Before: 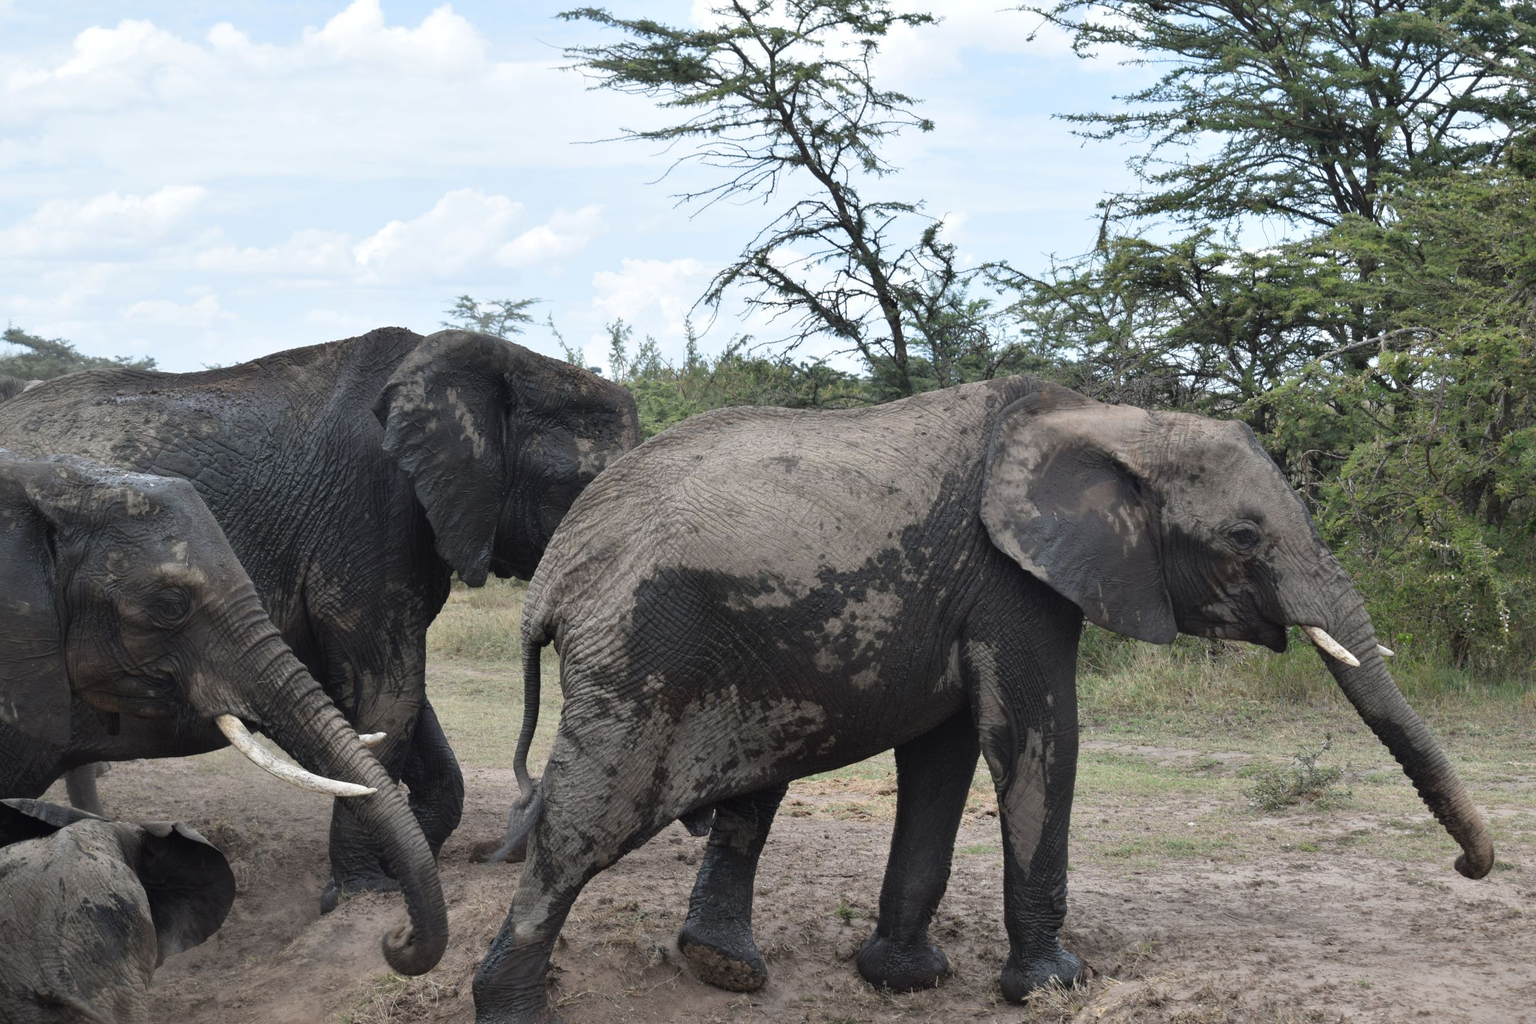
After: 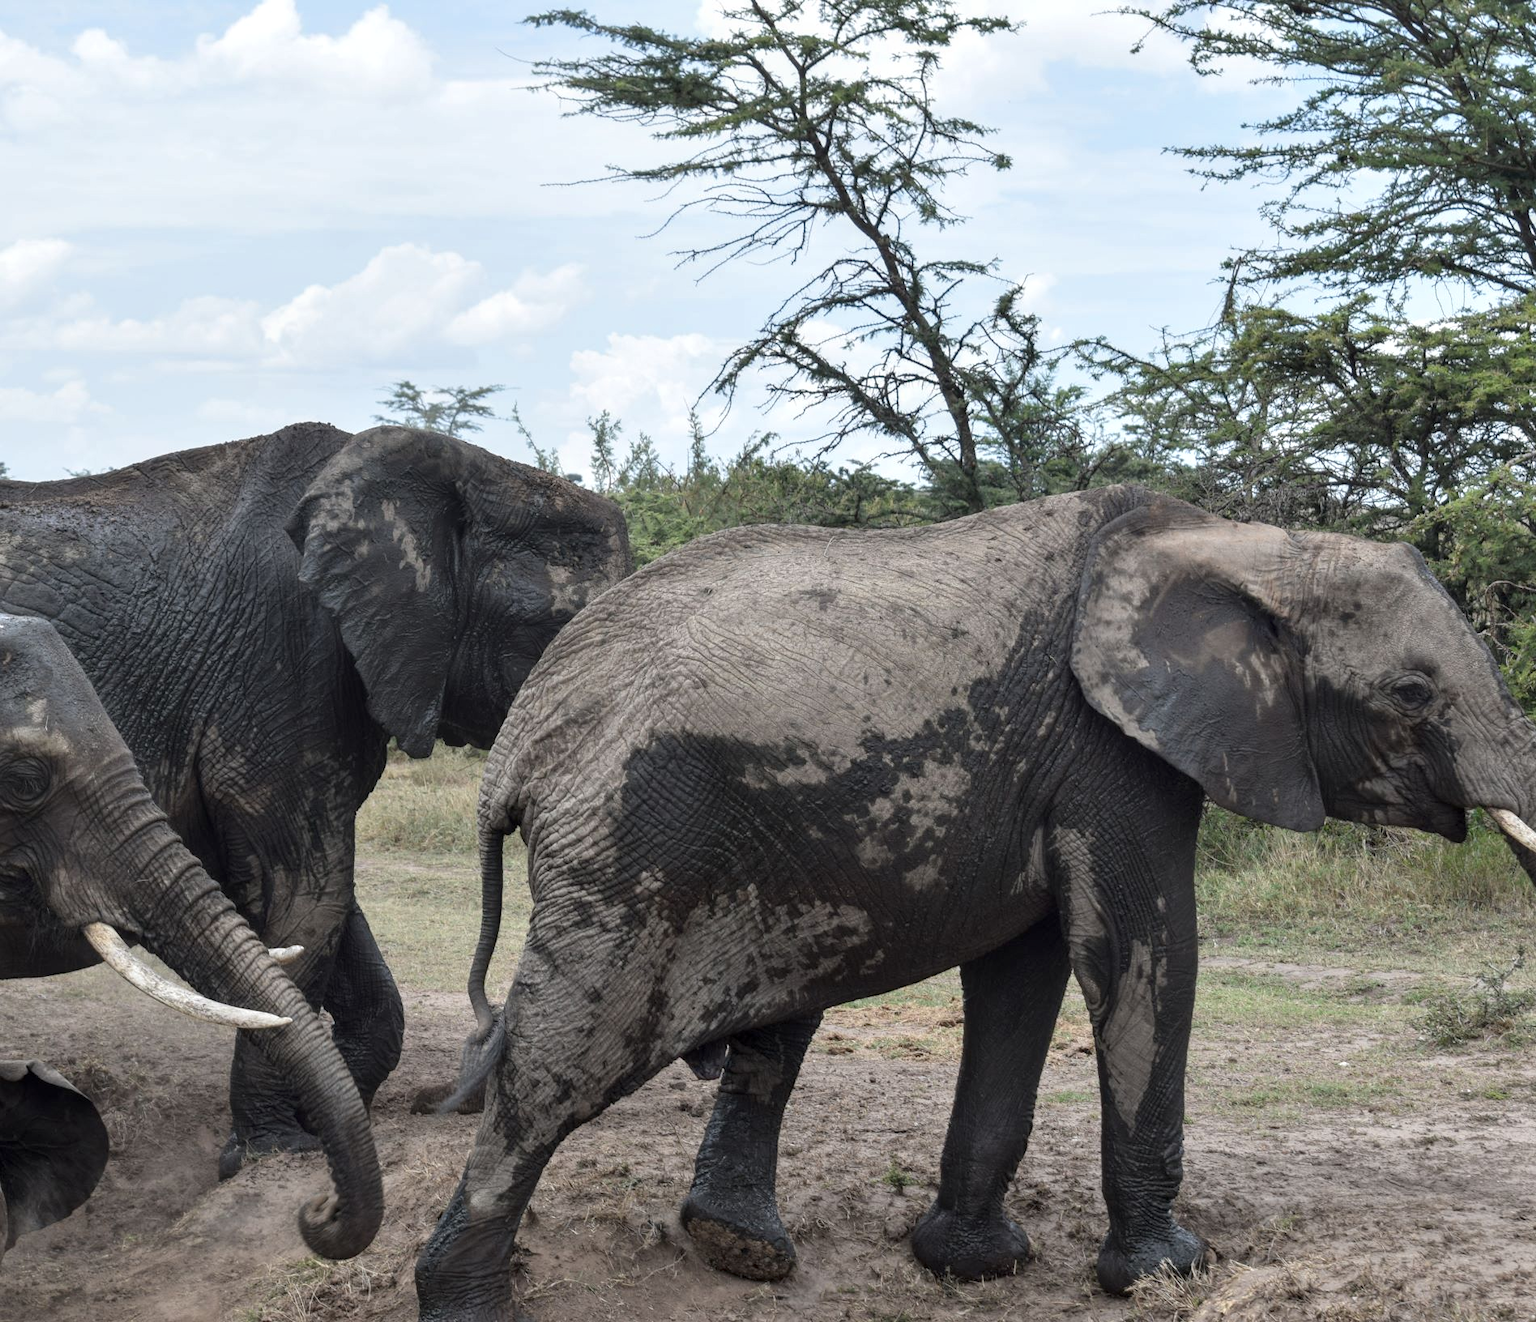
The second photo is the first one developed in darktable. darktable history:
local contrast: on, module defaults
crop: left 9.88%, right 12.664%
